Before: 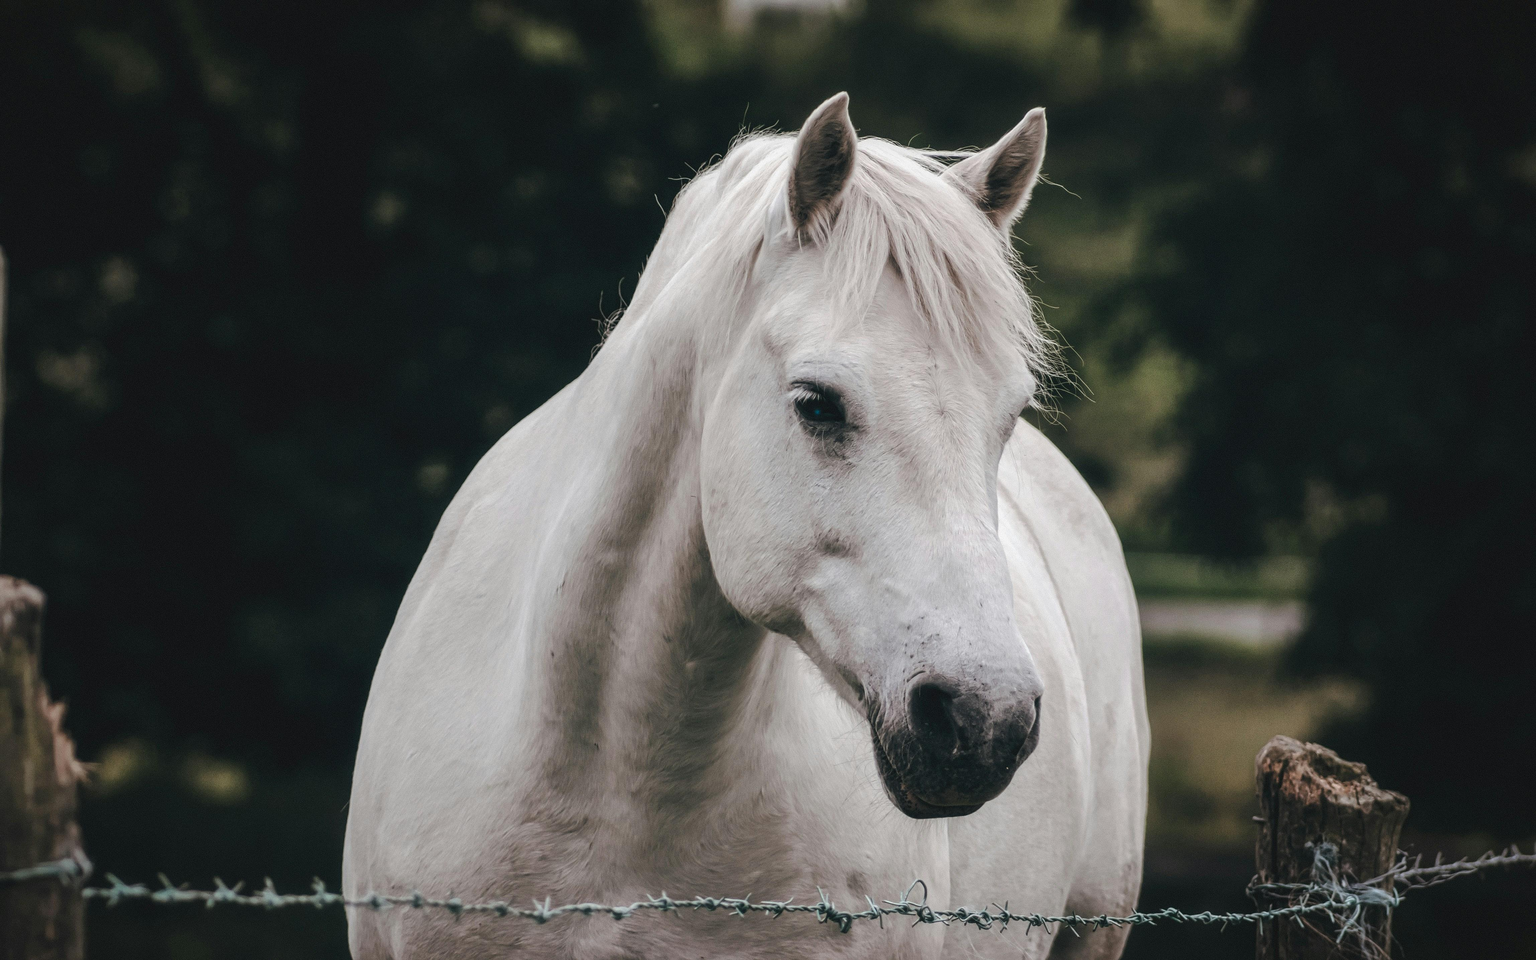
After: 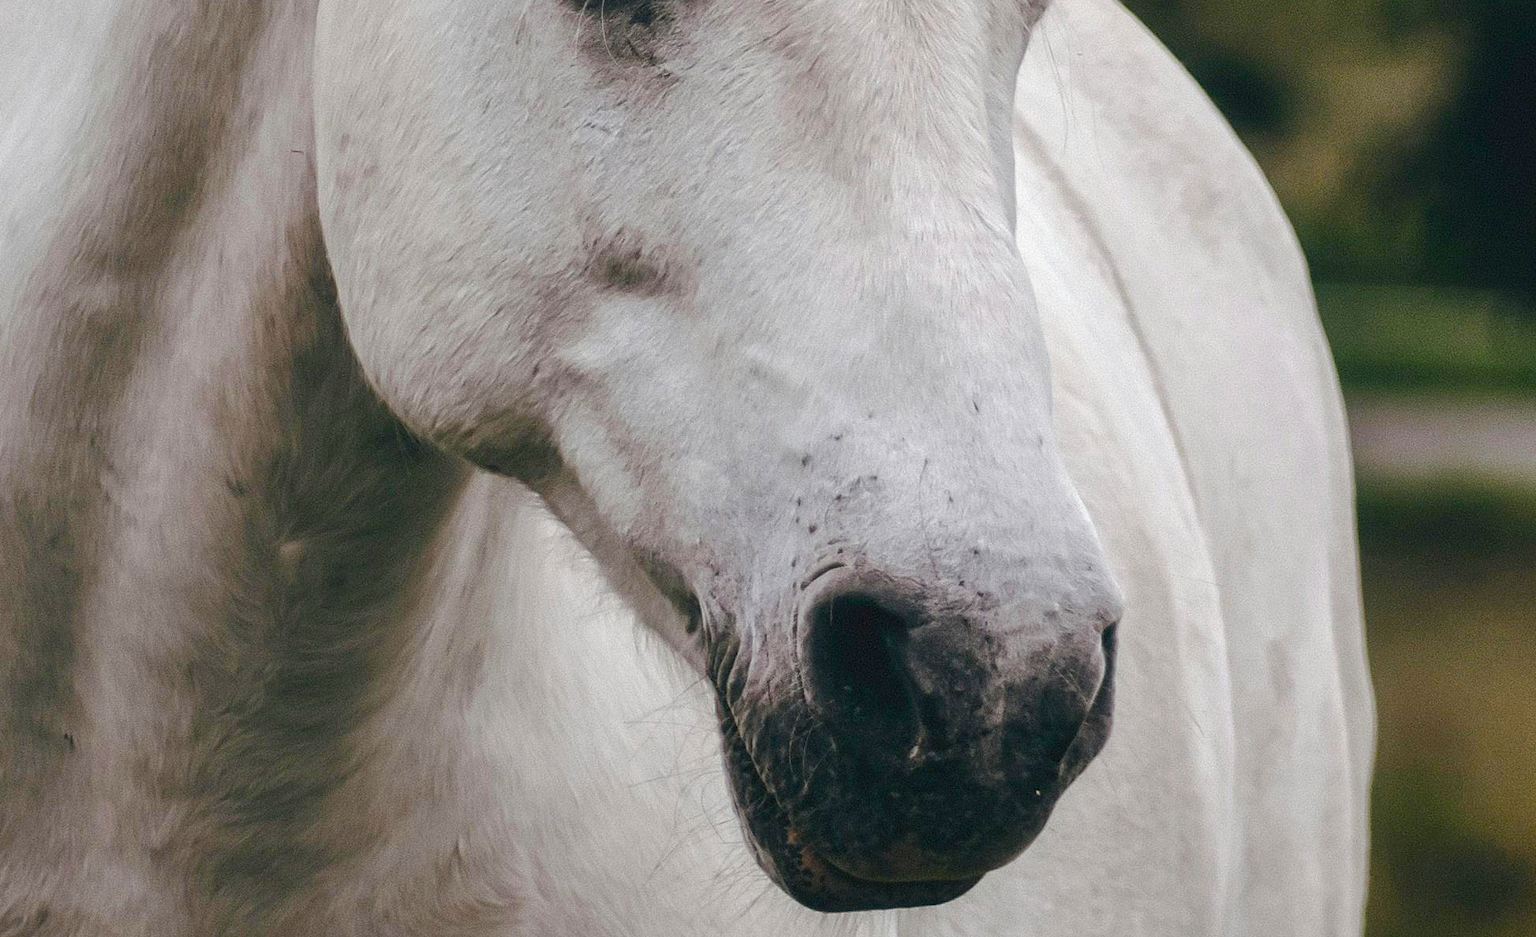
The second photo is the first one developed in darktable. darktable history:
color balance rgb: perceptual saturation grading › global saturation 20%, perceptual saturation grading › highlights -25.05%, perceptual saturation grading › shadows 49.368%, global vibrance 14.407%
crop: left 36.955%, top 45.052%, right 20.629%, bottom 13.521%
